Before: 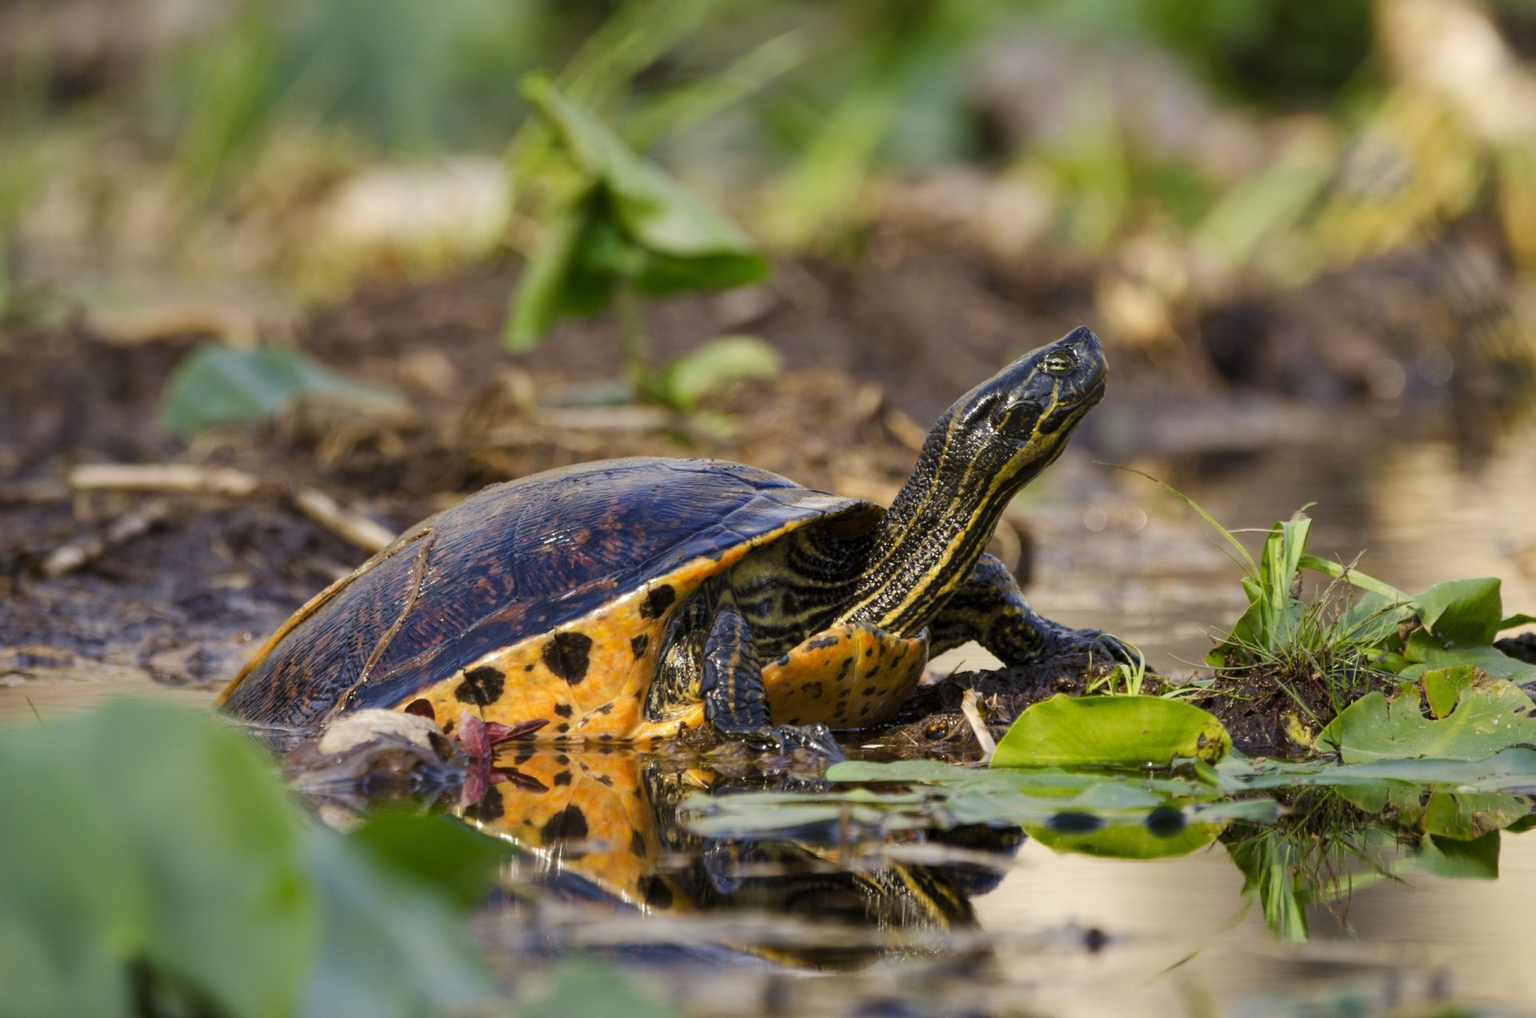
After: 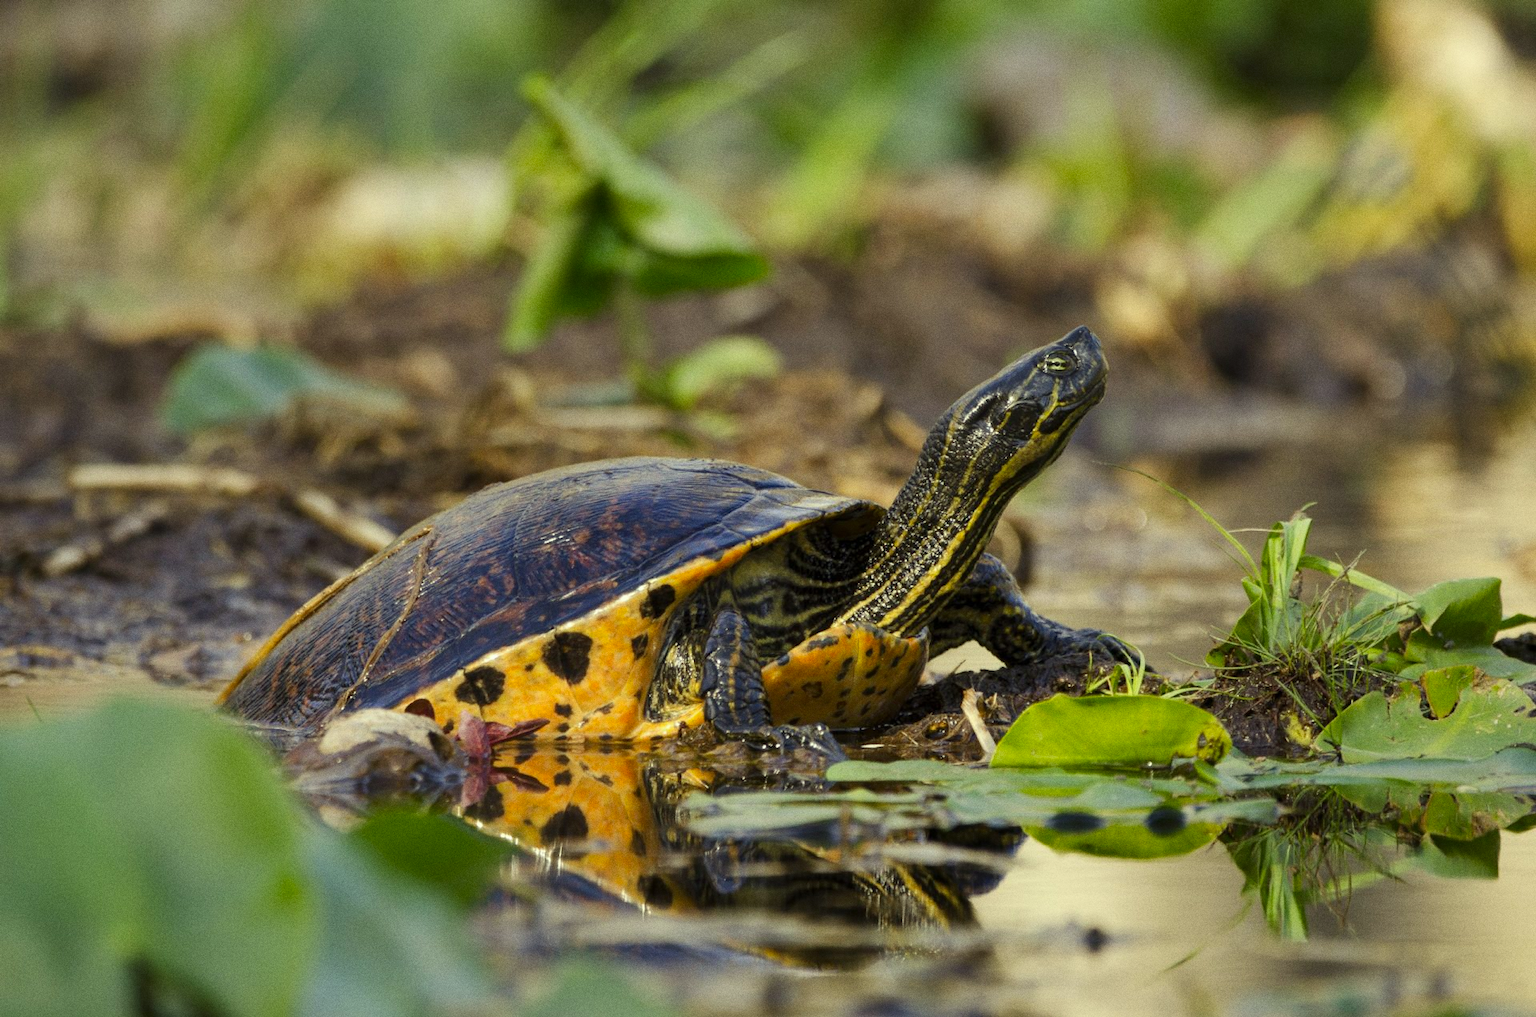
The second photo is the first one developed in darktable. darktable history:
grain: coarseness 0.09 ISO
color correction: highlights a* -5.94, highlights b* 11.19
